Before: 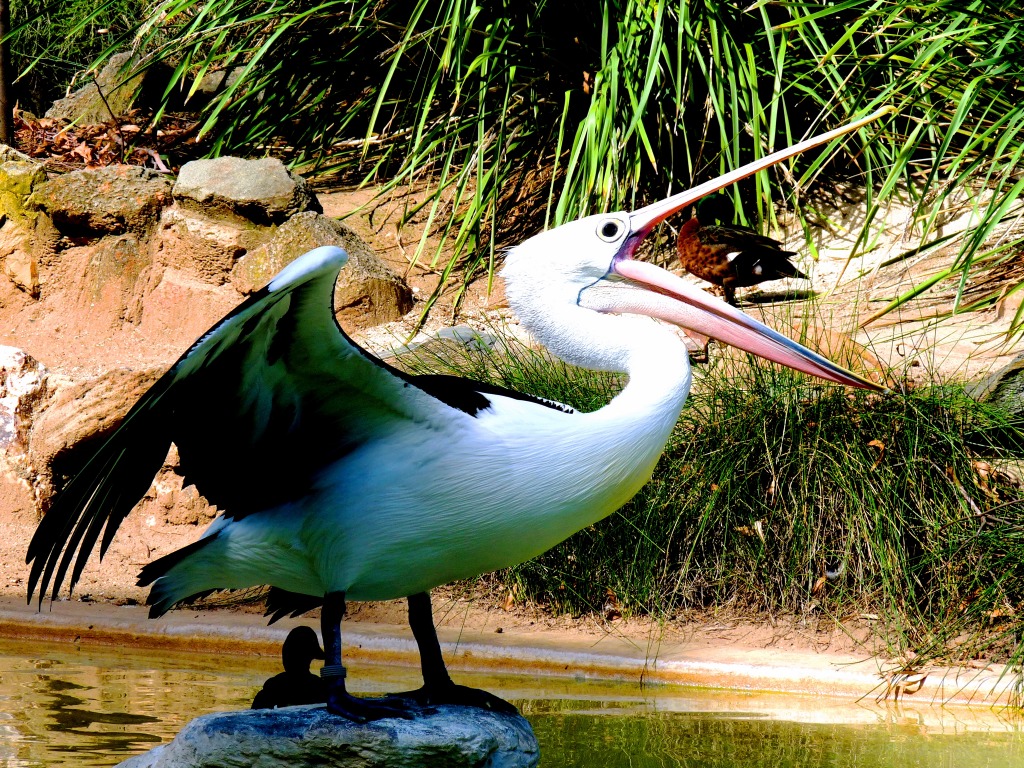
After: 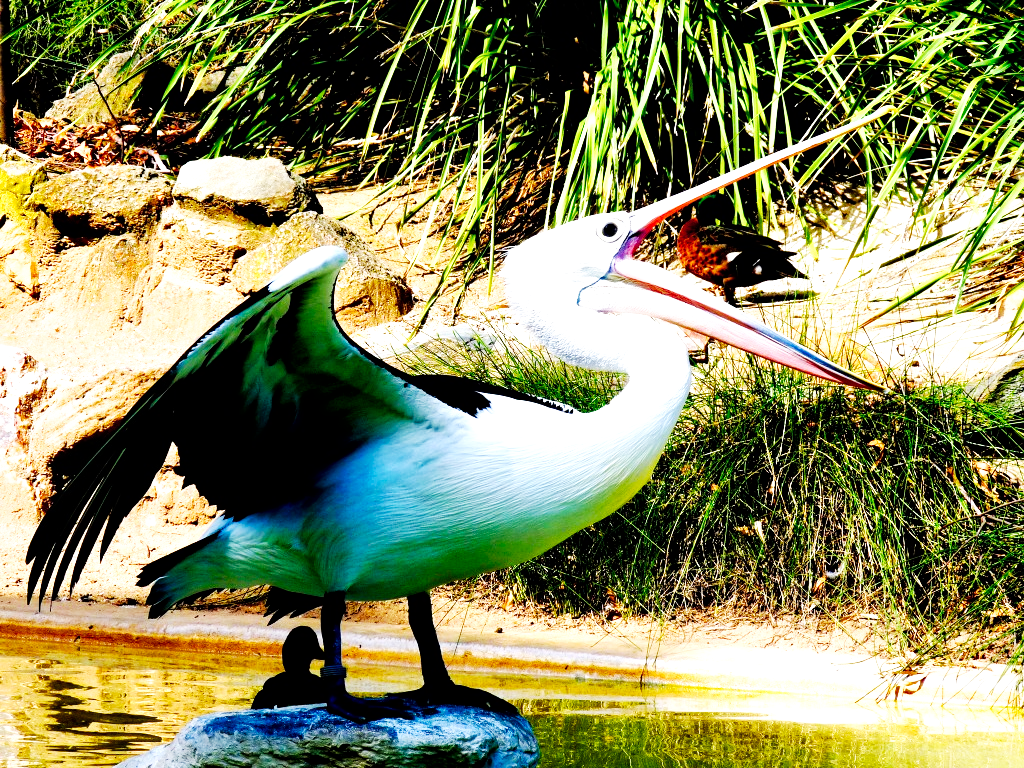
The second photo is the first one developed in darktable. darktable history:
local contrast: mode bilateral grid, contrast 20, coarseness 50, detail 159%, midtone range 0.2
base curve: curves: ch0 [(0, 0) (0.007, 0.004) (0.027, 0.03) (0.046, 0.07) (0.207, 0.54) (0.442, 0.872) (0.673, 0.972) (1, 1)], preserve colors none
